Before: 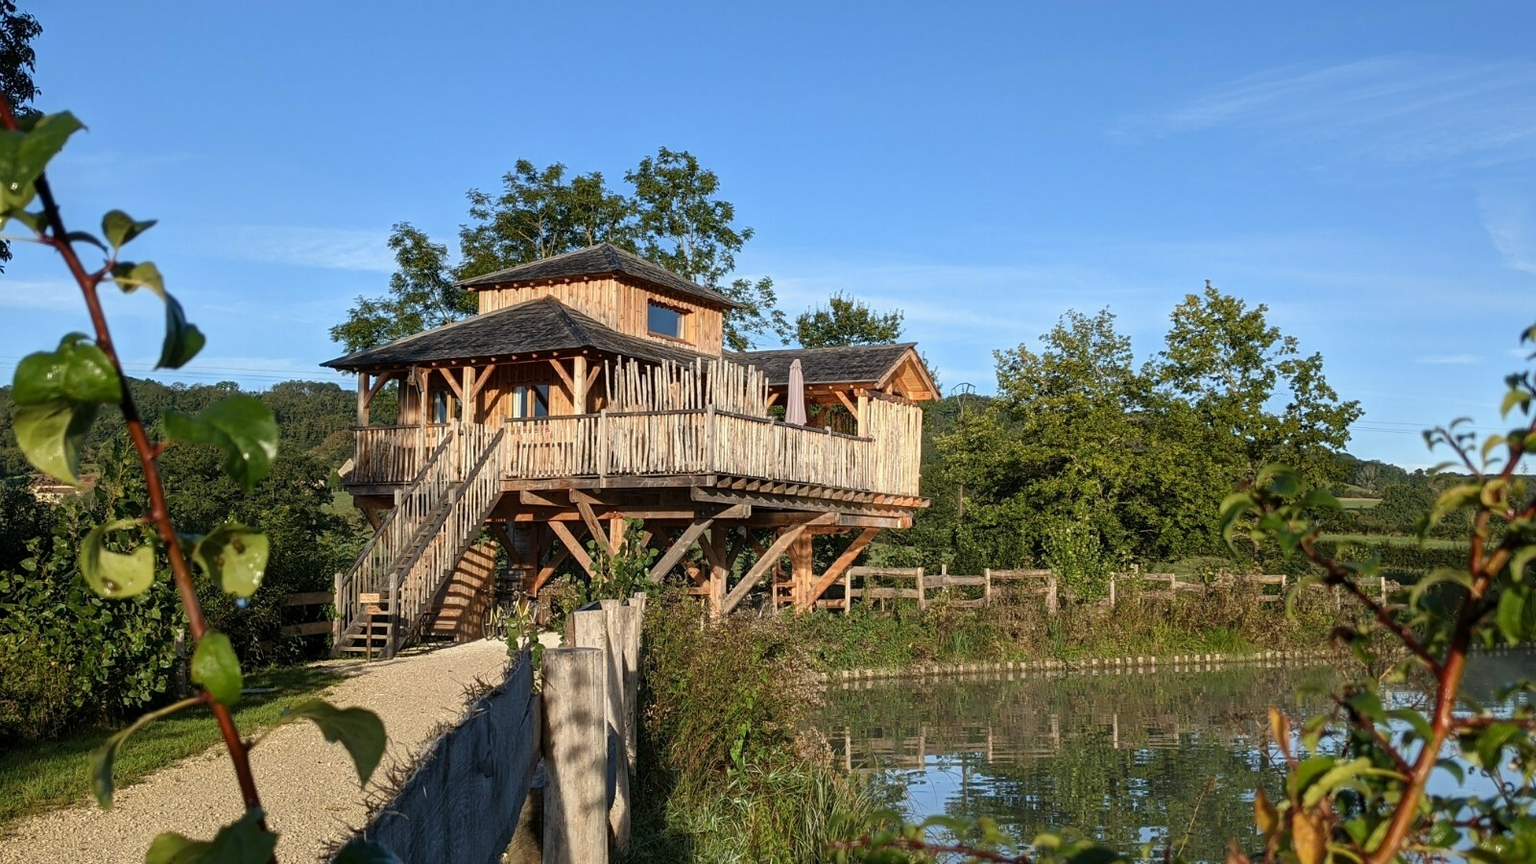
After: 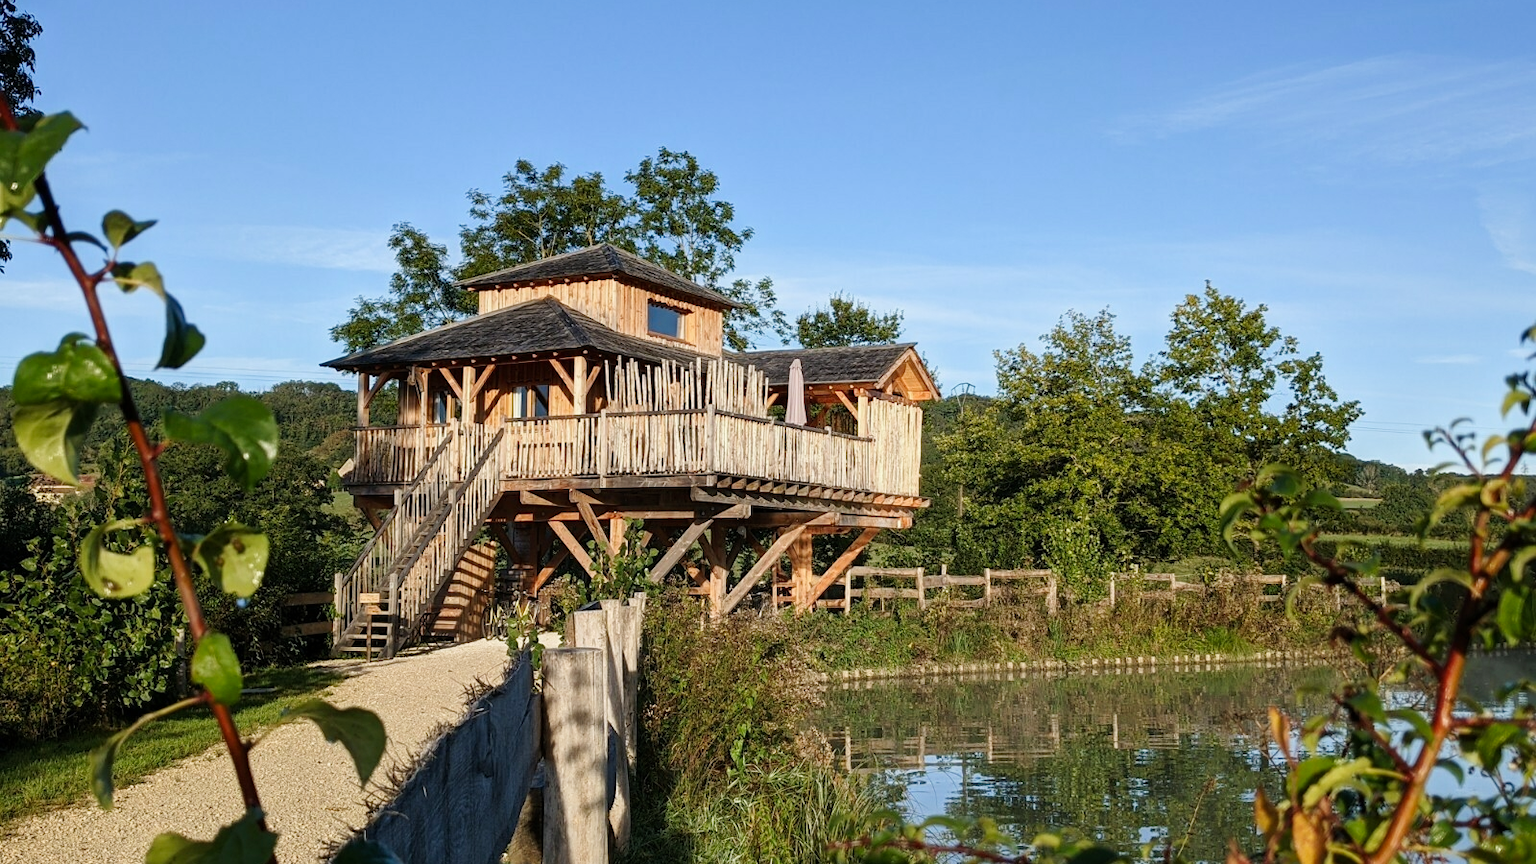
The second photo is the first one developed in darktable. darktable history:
tone curve: curves: ch0 [(0, 0) (0.071, 0.058) (0.266, 0.268) (0.498, 0.542) (0.766, 0.807) (1, 0.983)]; ch1 [(0, 0) (0.346, 0.307) (0.408, 0.387) (0.463, 0.465) (0.482, 0.493) (0.502, 0.499) (0.517, 0.505) (0.55, 0.554) (0.597, 0.61) (0.651, 0.698) (1, 1)]; ch2 [(0, 0) (0.346, 0.34) (0.434, 0.46) (0.485, 0.494) (0.5, 0.498) (0.509, 0.517) (0.526, 0.539) (0.583, 0.603) (0.625, 0.659) (1, 1)], preserve colors none
